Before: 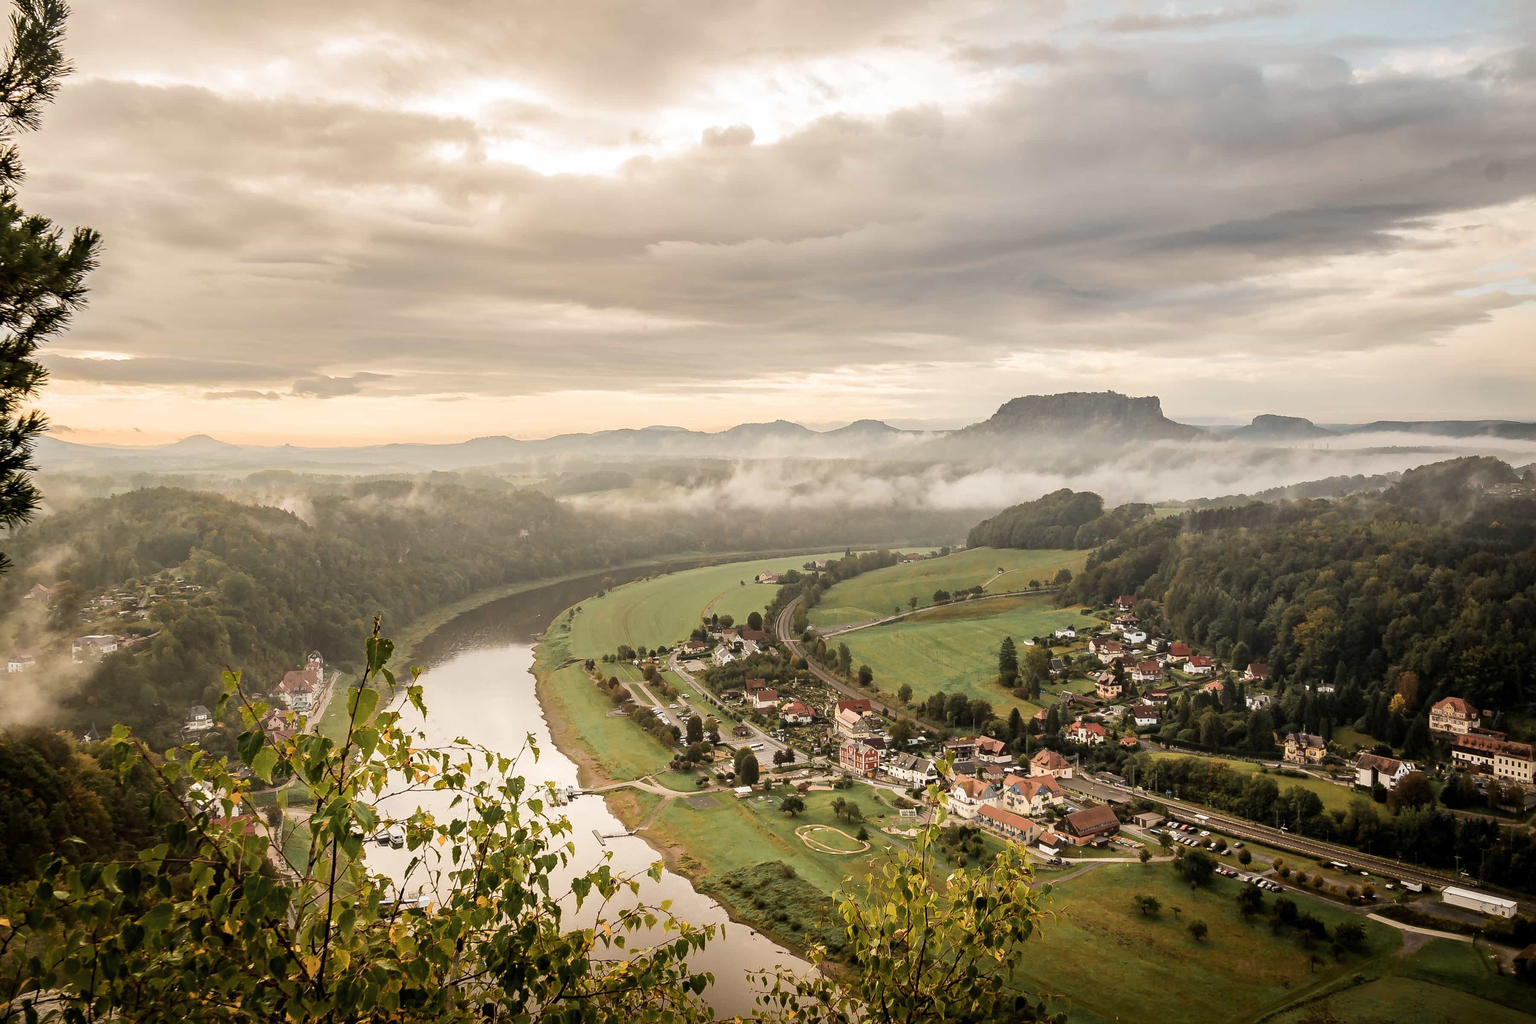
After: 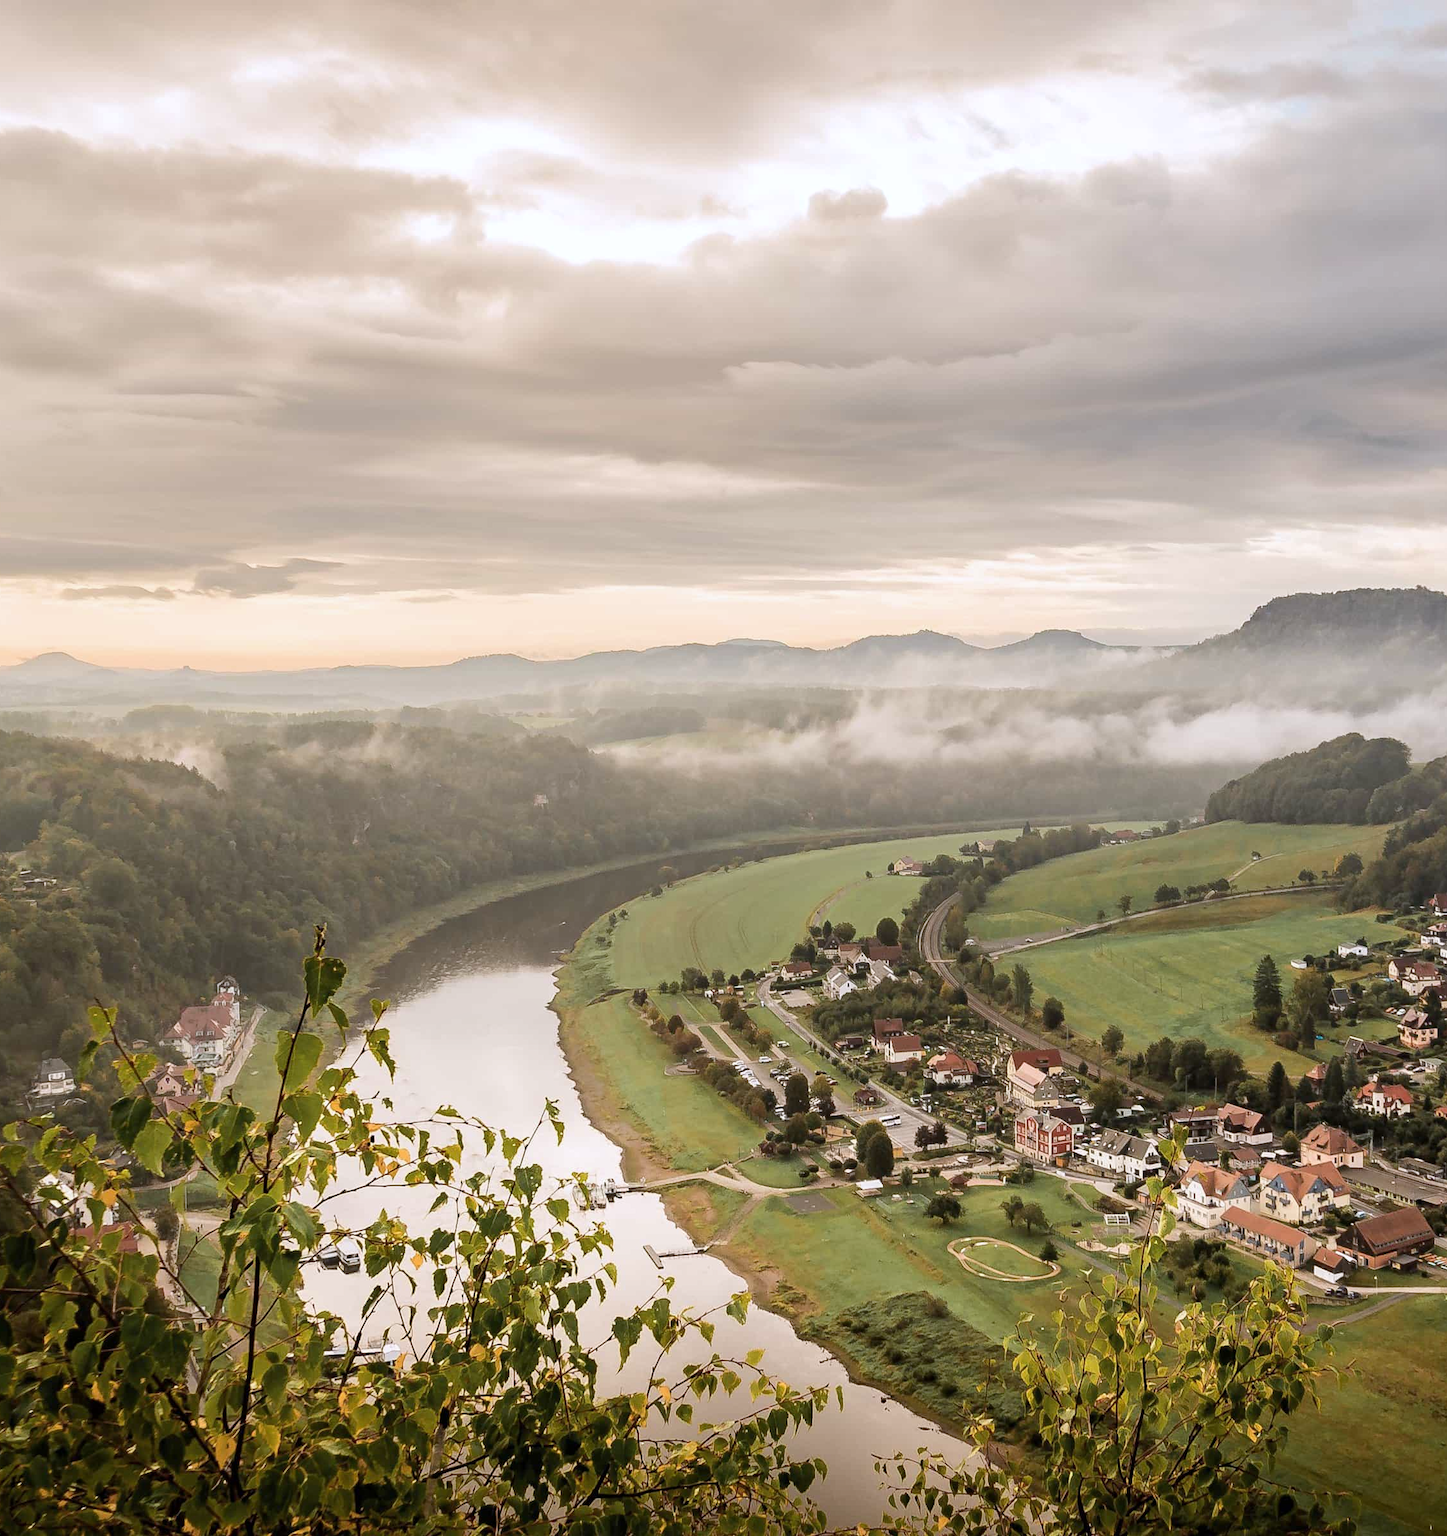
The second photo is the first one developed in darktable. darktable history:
white balance: red 0.984, blue 1.059
crop: left 10.644%, right 26.528%
tone equalizer: on, module defaults
